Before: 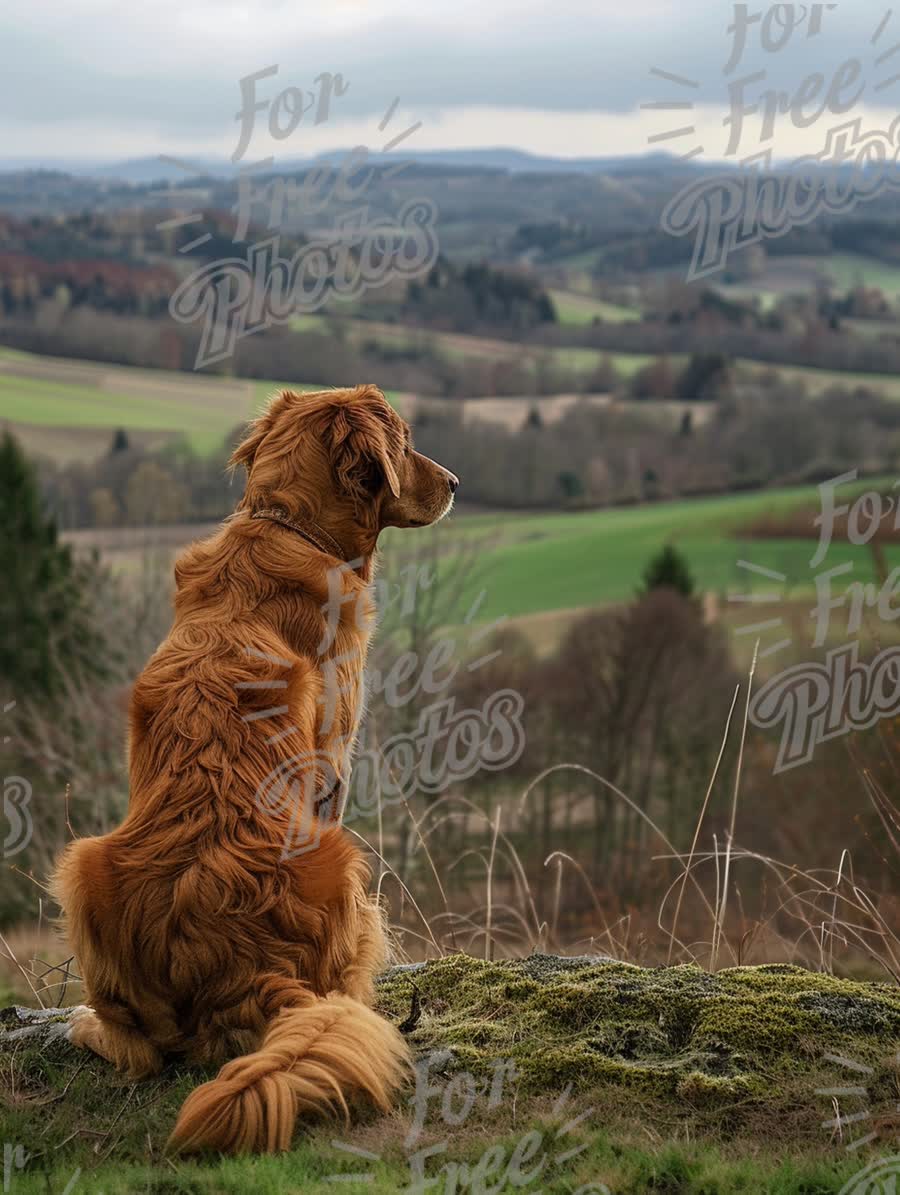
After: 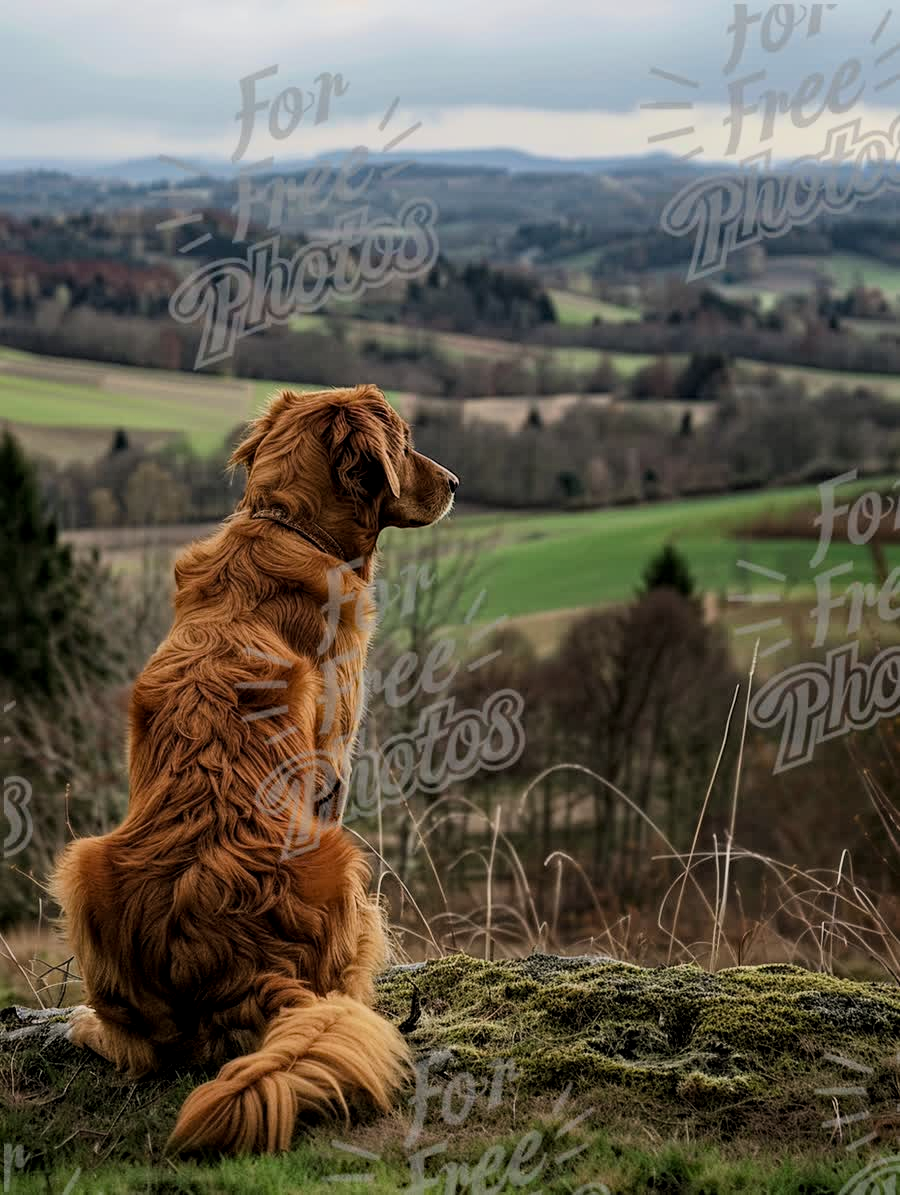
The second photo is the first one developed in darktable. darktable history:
filmic rgb: black relative exposure -16 EV, white relative exposure 5.33 EV, hardness 5.9, contrast 1.25, color science v6 (2022)
local contrast: highlights 100%, shadows 99%, detail 120%, midtone range 0.2
haze removal: adaptive false
